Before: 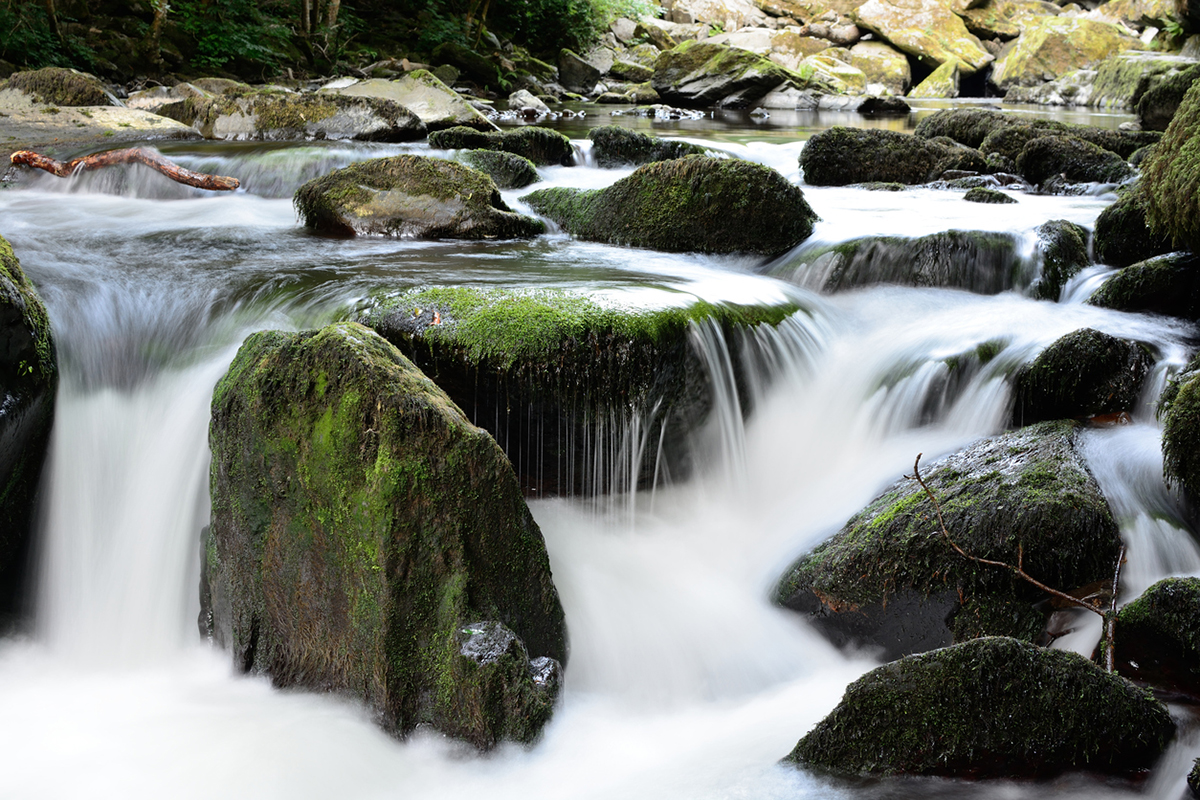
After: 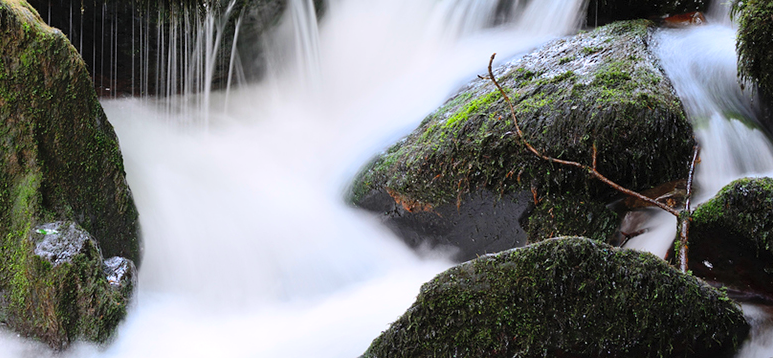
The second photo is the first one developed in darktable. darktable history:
crop and rotate: left 35.509%, top 50.238%, bottom 4.934%
contrast brightness saturation: contrast 0.07, brightness 0.18, saturation 0.4
white balance: red 1.009, blue 1.027
